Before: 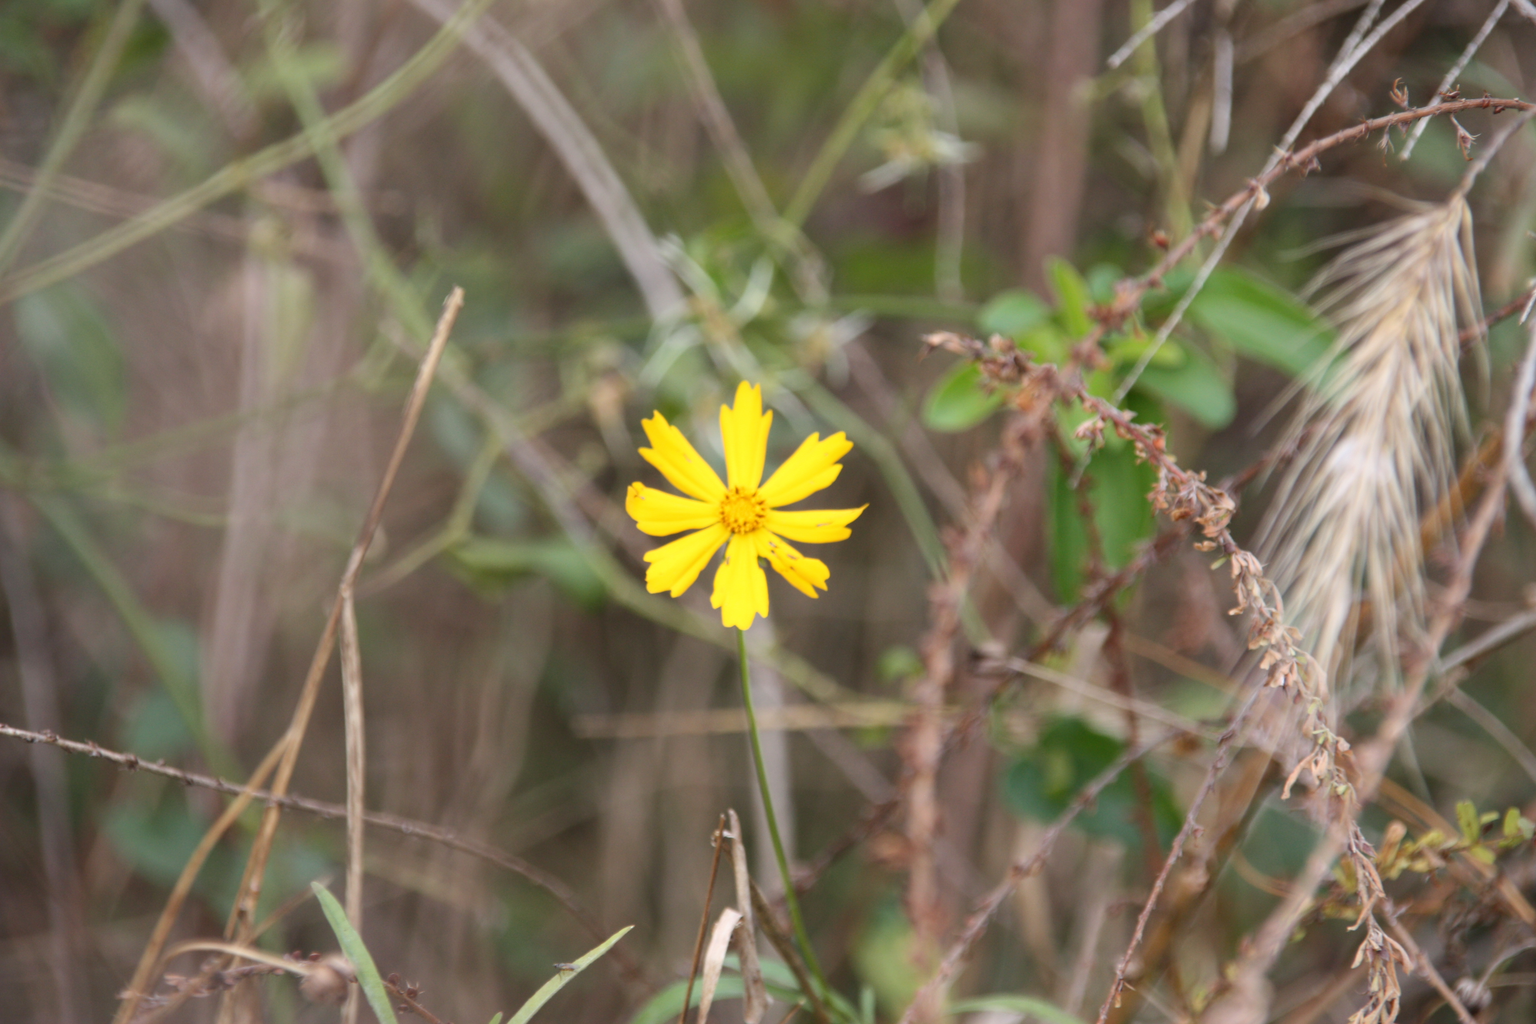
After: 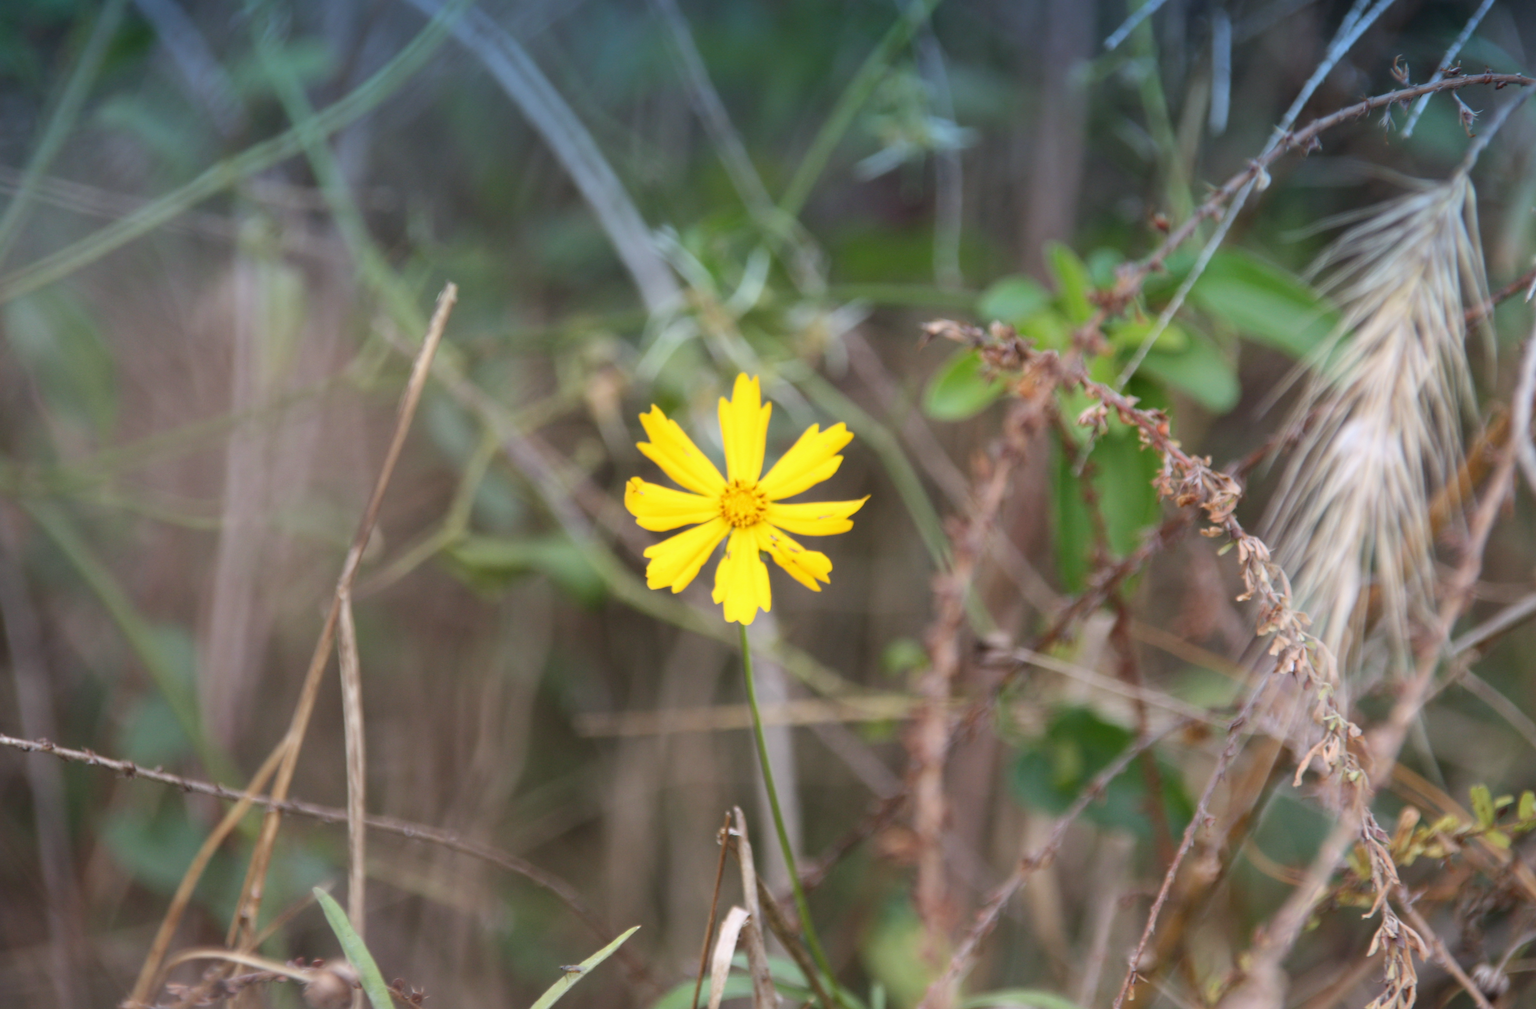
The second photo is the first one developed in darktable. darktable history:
white balance: red 0.983, blue 1.036
graduated density: density 2.02 EV, hardness 44%, rotation 0.374°, offset 8.21, hue 208.8°, saturation 97%
rotate and perspective: rotation -1°, crop left 0.011, crop right 0.989, crop top 0.025, crop bottom 0.975
